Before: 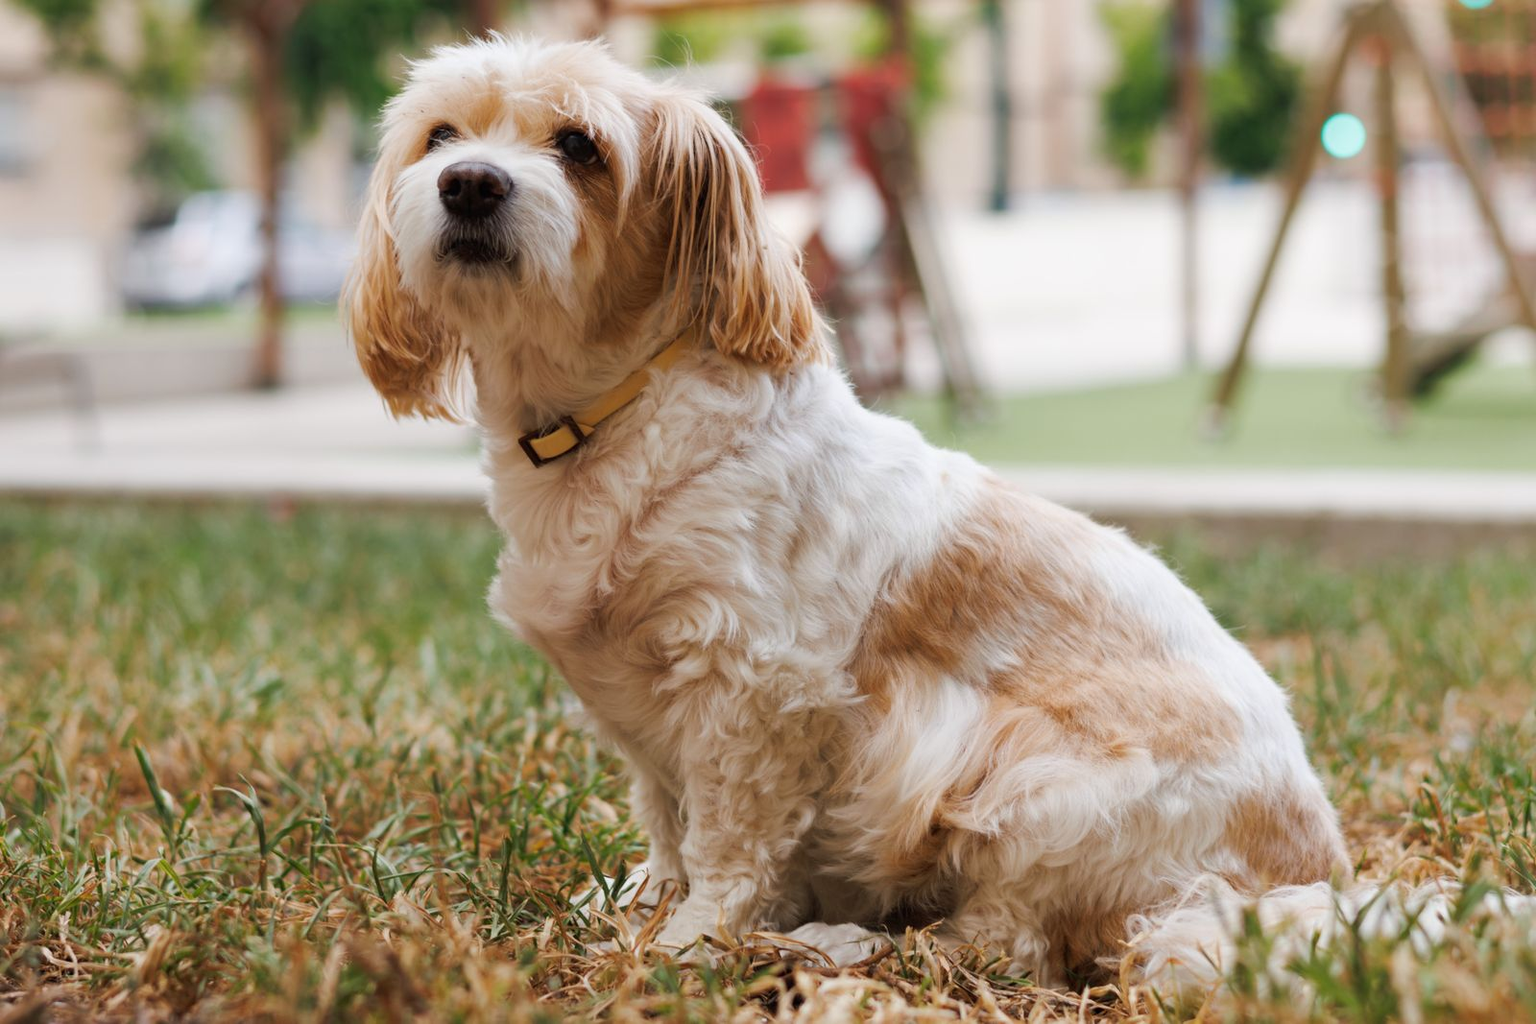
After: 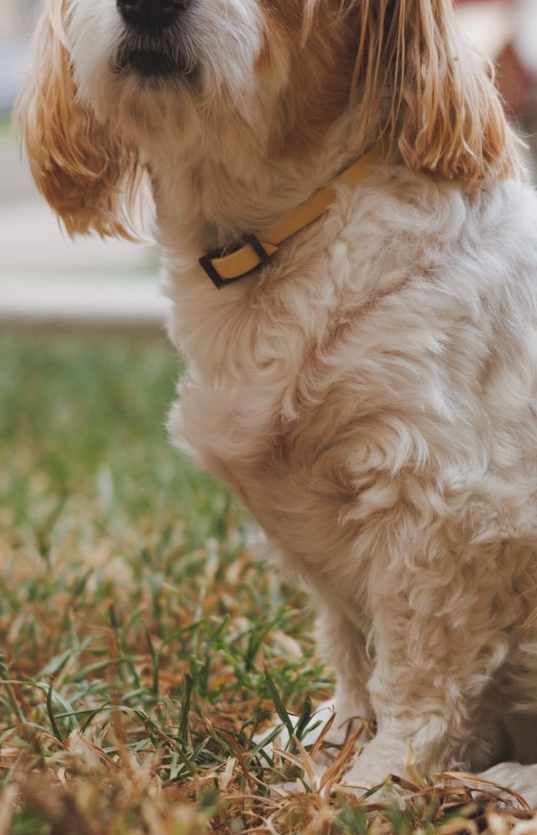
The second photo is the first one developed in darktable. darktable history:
crop and rotate: left 21.32%, top 18.741%, right 45.072%, bottom 2.975%
exposure: black level correction -0.013, exposure -0.19 EV, compensate highlight preservation false
